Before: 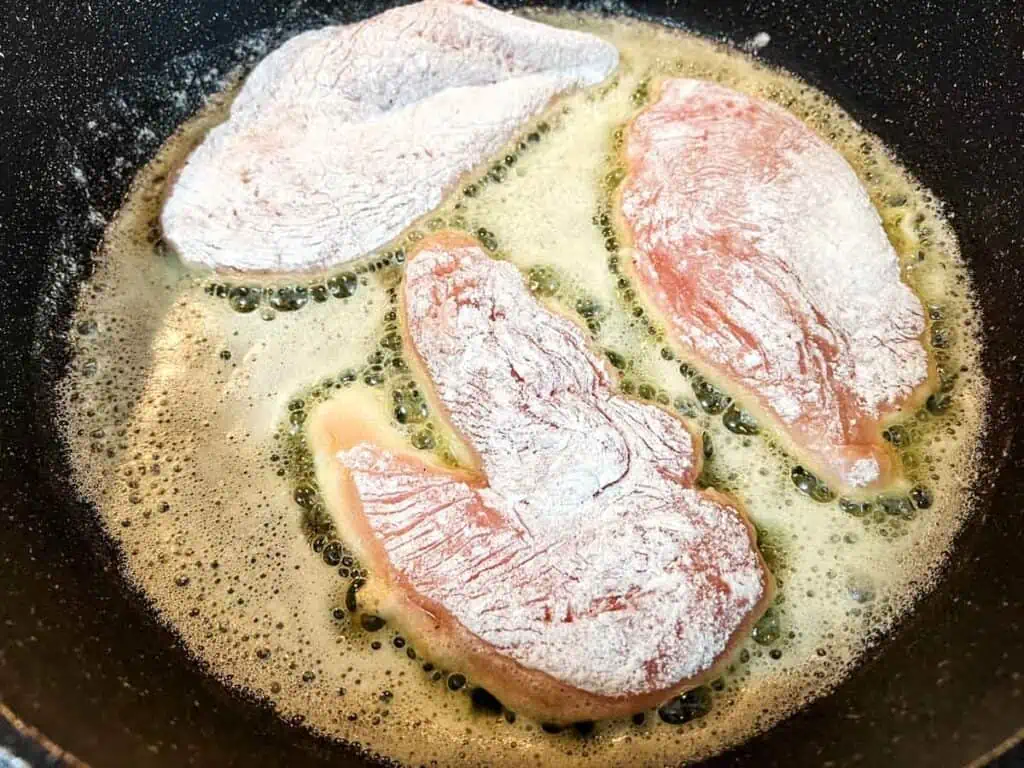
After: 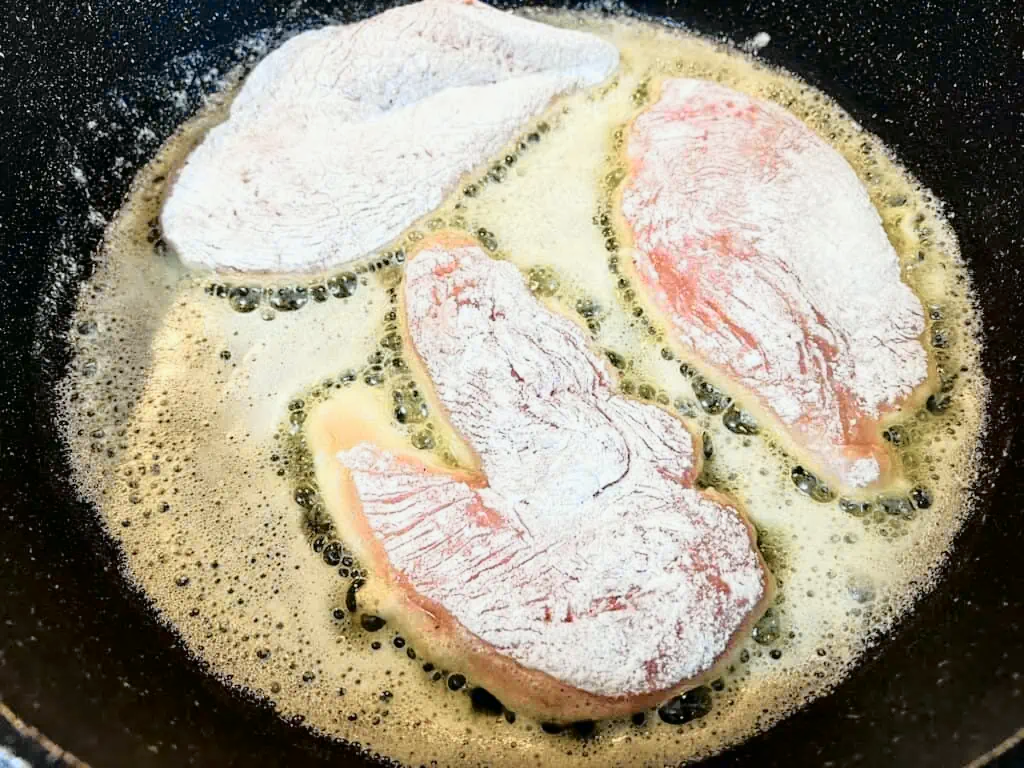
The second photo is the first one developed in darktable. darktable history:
tone curve: curves: ch0 [(0, 0) (0.088, 0.042) (0.208, 0.176) (0.257, 0.267) (0.406, 0.483) (0.489, 0.556) (0.667, 0.73) (0.793, 0.851) (0.994, 0.974)]; ch1 [(0, 0) (0.161, 0.092) (0.35, 0.33) (0.392, 0.392) (0.457, 0.467) (0.505, 0.497) (0.537, 0.518) (0.553, 0.53) (0.58, 0.567) (0.739, 0.697) (1, 1)]; ch2 [(0, 0) (0.346, 0.362) (0.448, 0.419) (0.502, 0.499) (0.533, 0.517) (0.556, 0.533) (0.629, 0.619) (0.717, 0.678) (1, 1)], color space Lab, independent channels, preserve colors none
